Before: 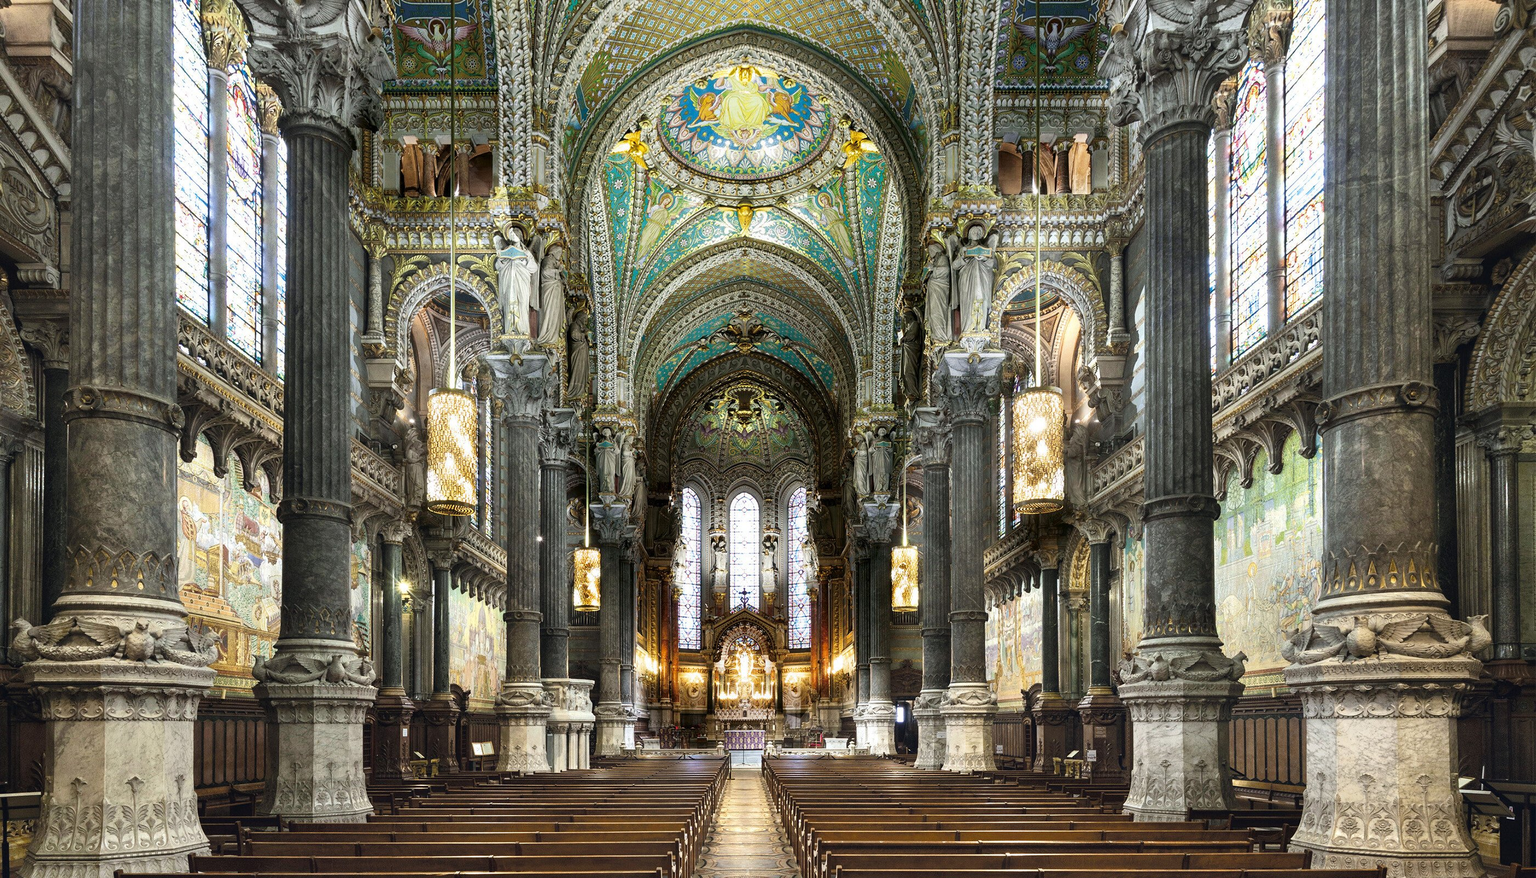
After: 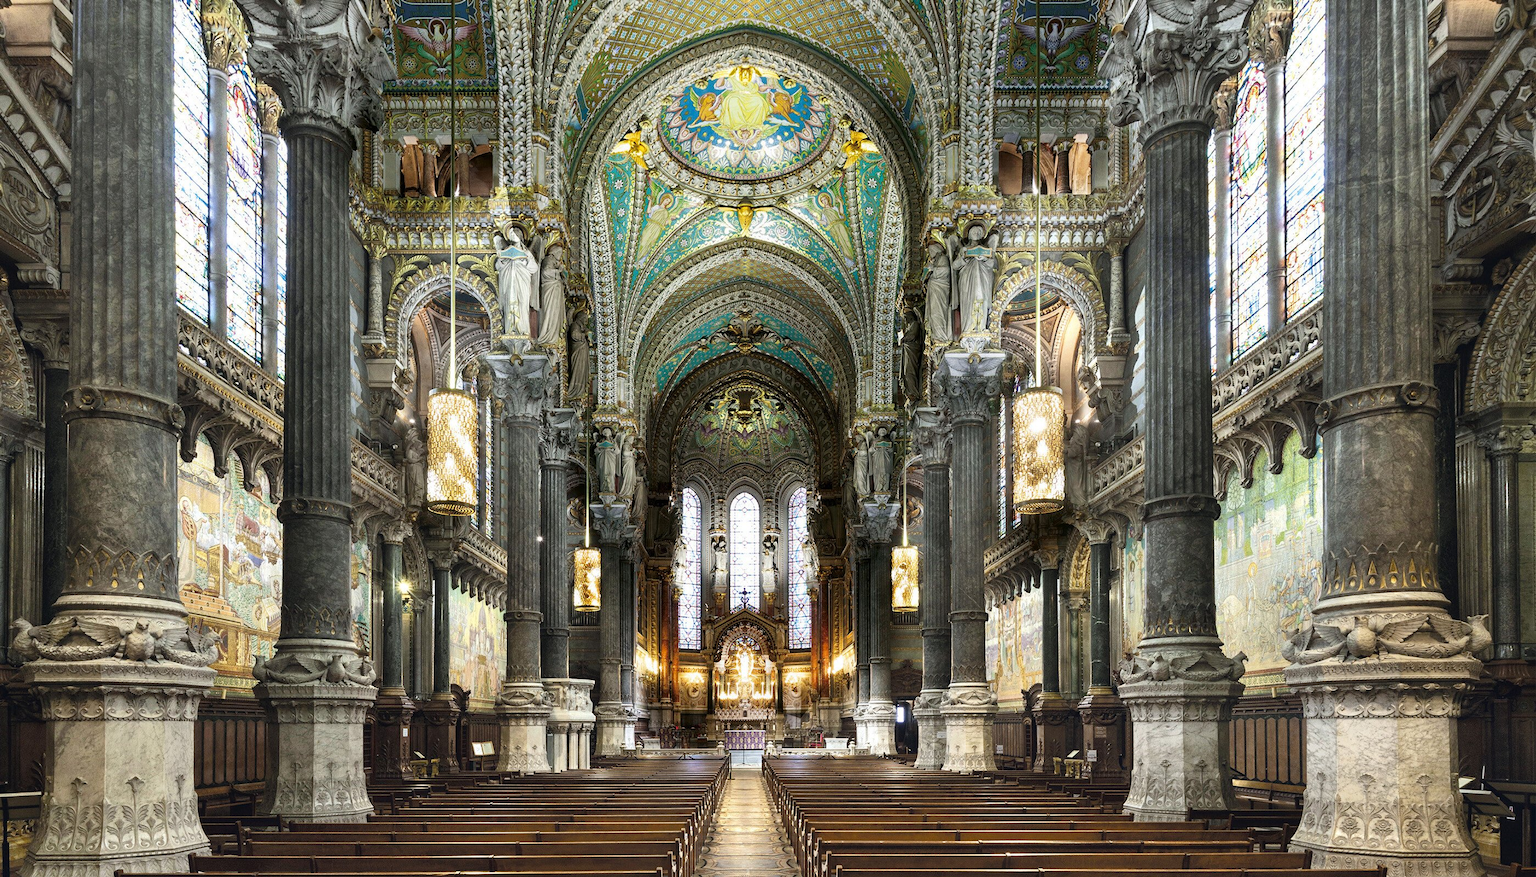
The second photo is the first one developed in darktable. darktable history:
color correction: highlights b* 0.012
